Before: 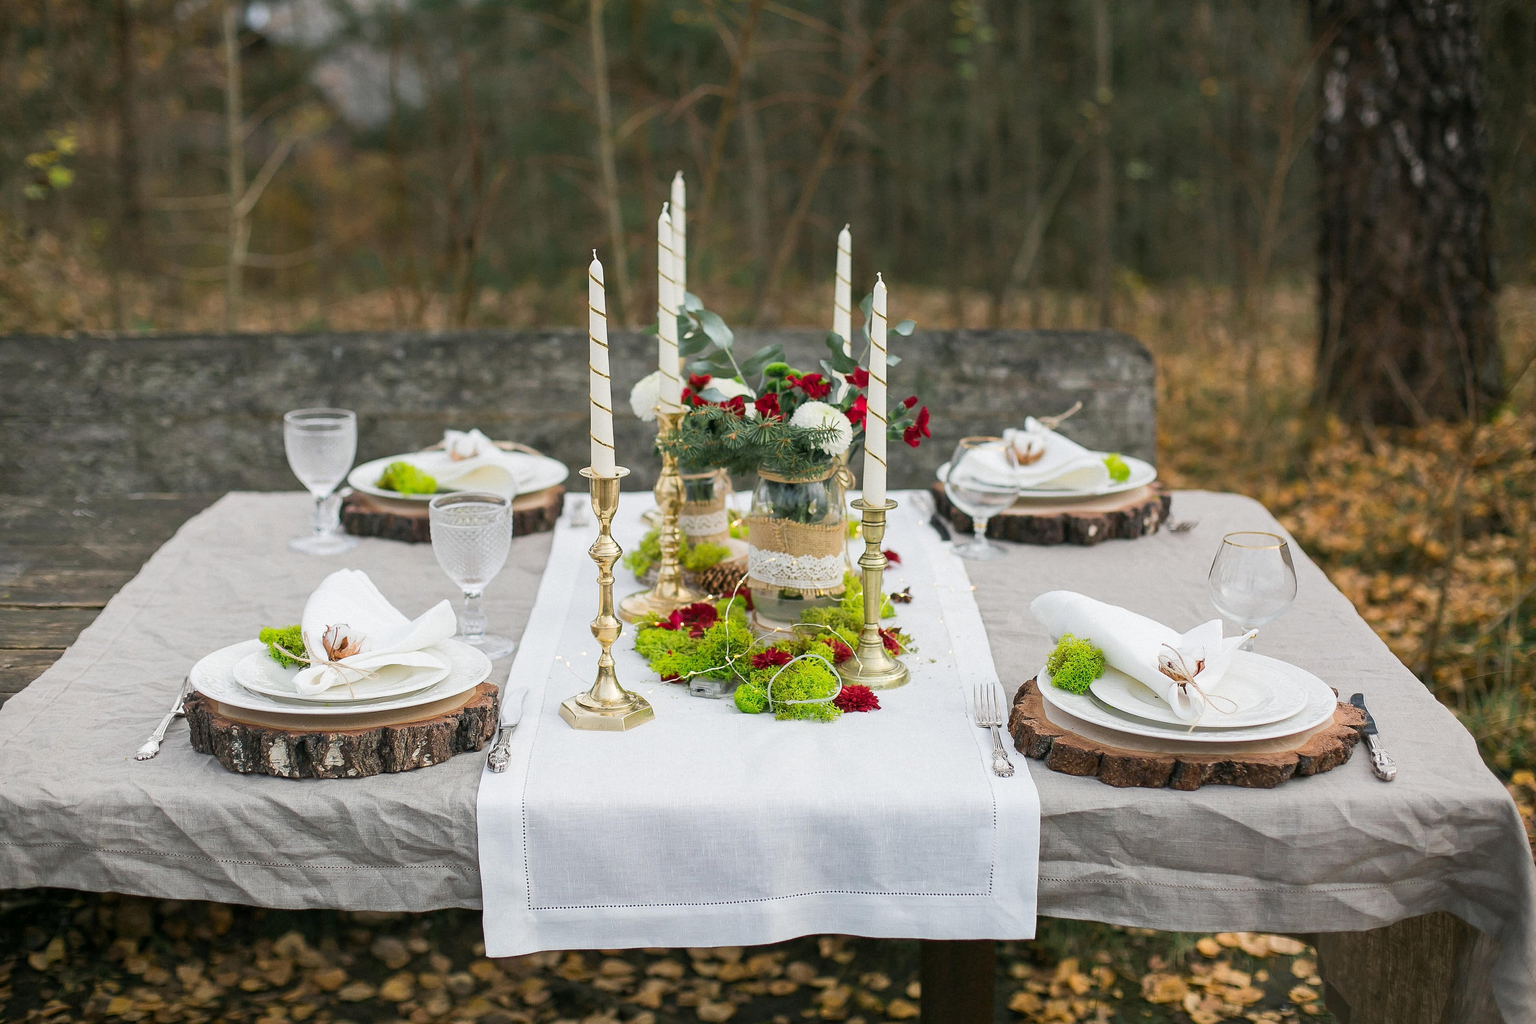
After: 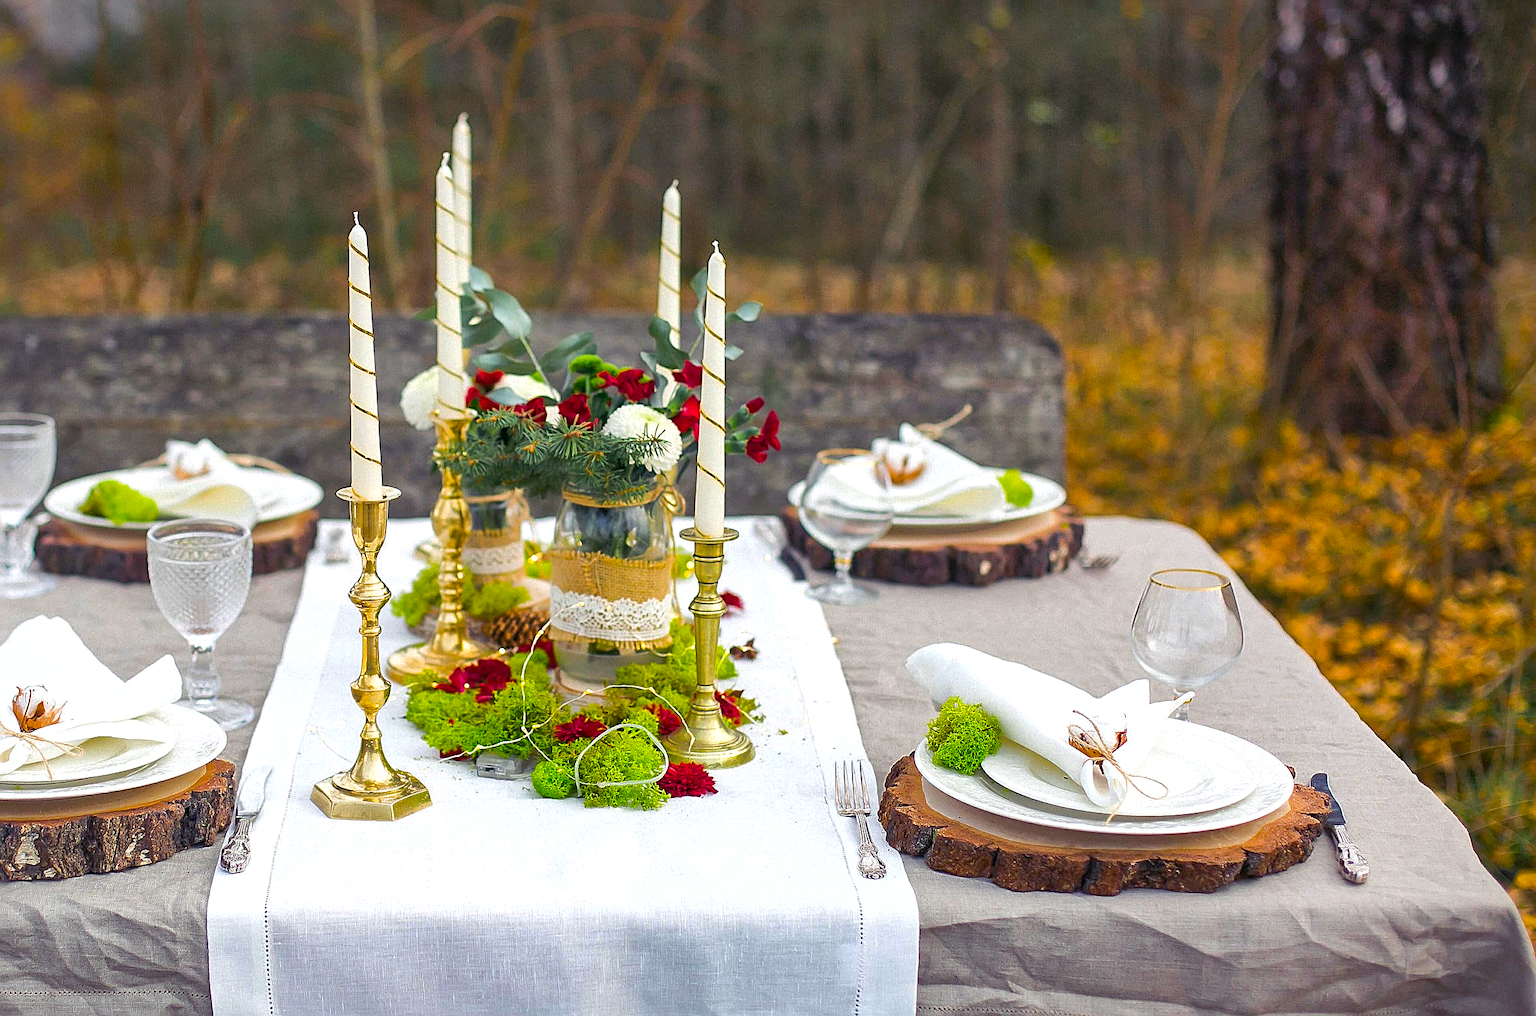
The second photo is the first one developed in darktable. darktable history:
shadows and highlights: on, module defaults
crop and rotate: left 20.399%, top 7.964%, right 0.407%, bottom 13.426%
sharpen: on, module defaults
exposure: compensate highlight preservation false
color calibration: illuminant same as pipeline (D50), adaptation none (bypass), x 0.332, y 0.334, temperature 5018.89 K
color balance rgb: shadows lift › luminance -21.573%, shadows lift › chroma 9.141%, shadows lift › hue 282.58°, linear chroma grading › global chroma 15.407%, perceptual saturation grading › global saturation 40.502%, perceptual brilliance grading › highlights 9.836%, perceptual brilliance grading › mid-tones 4.572%
